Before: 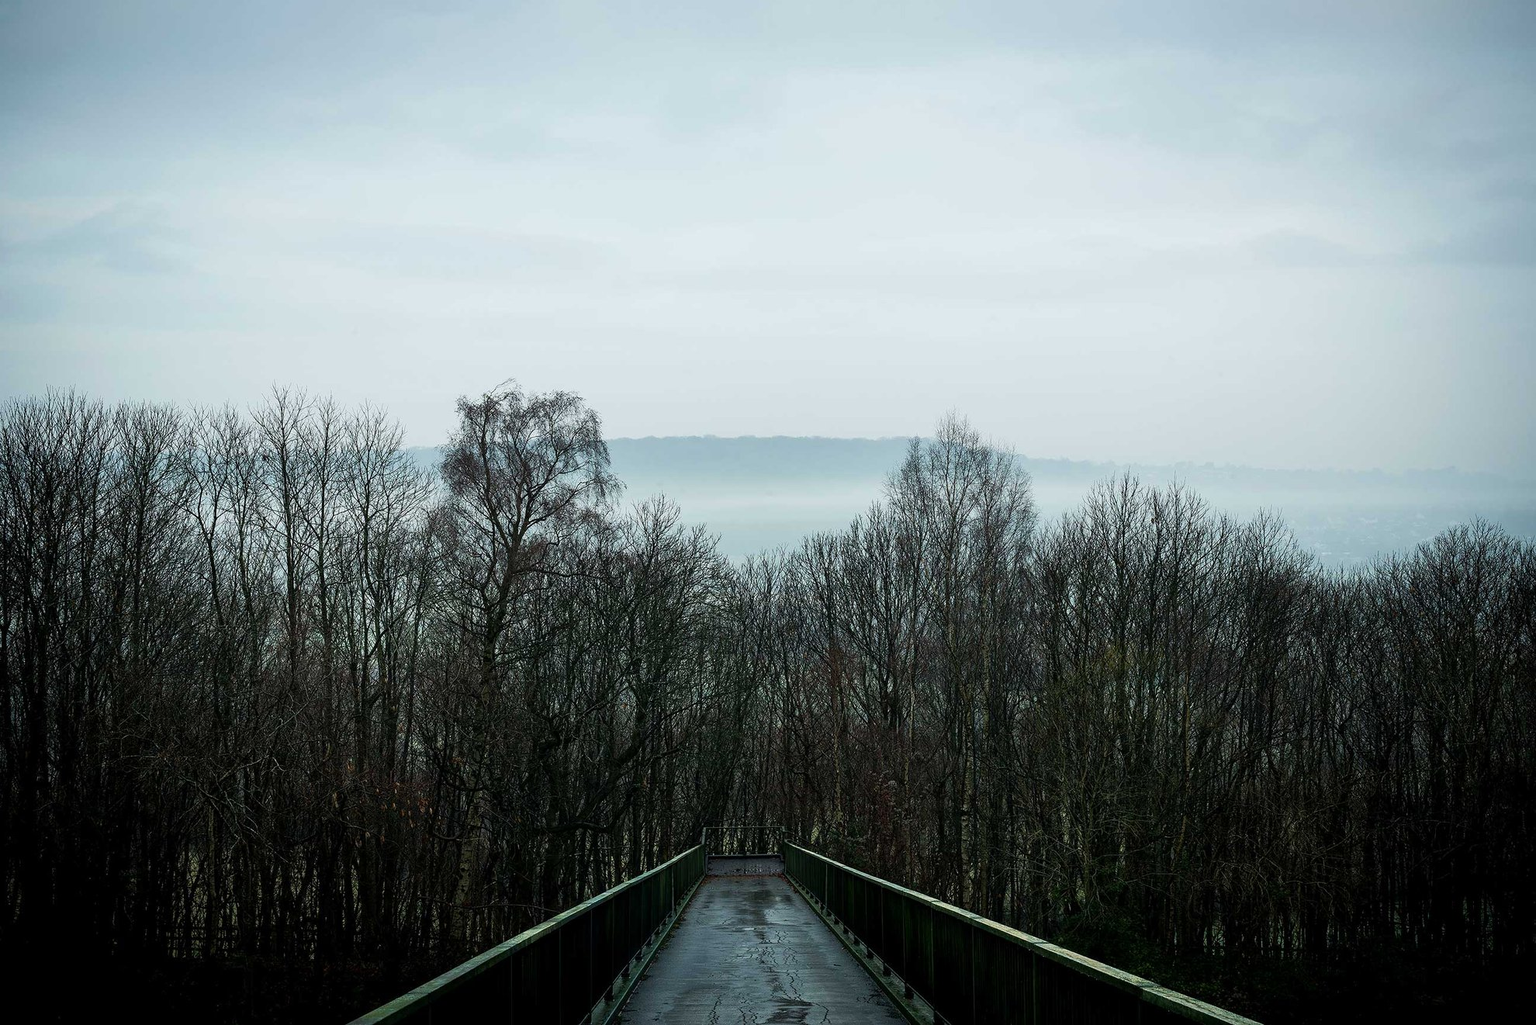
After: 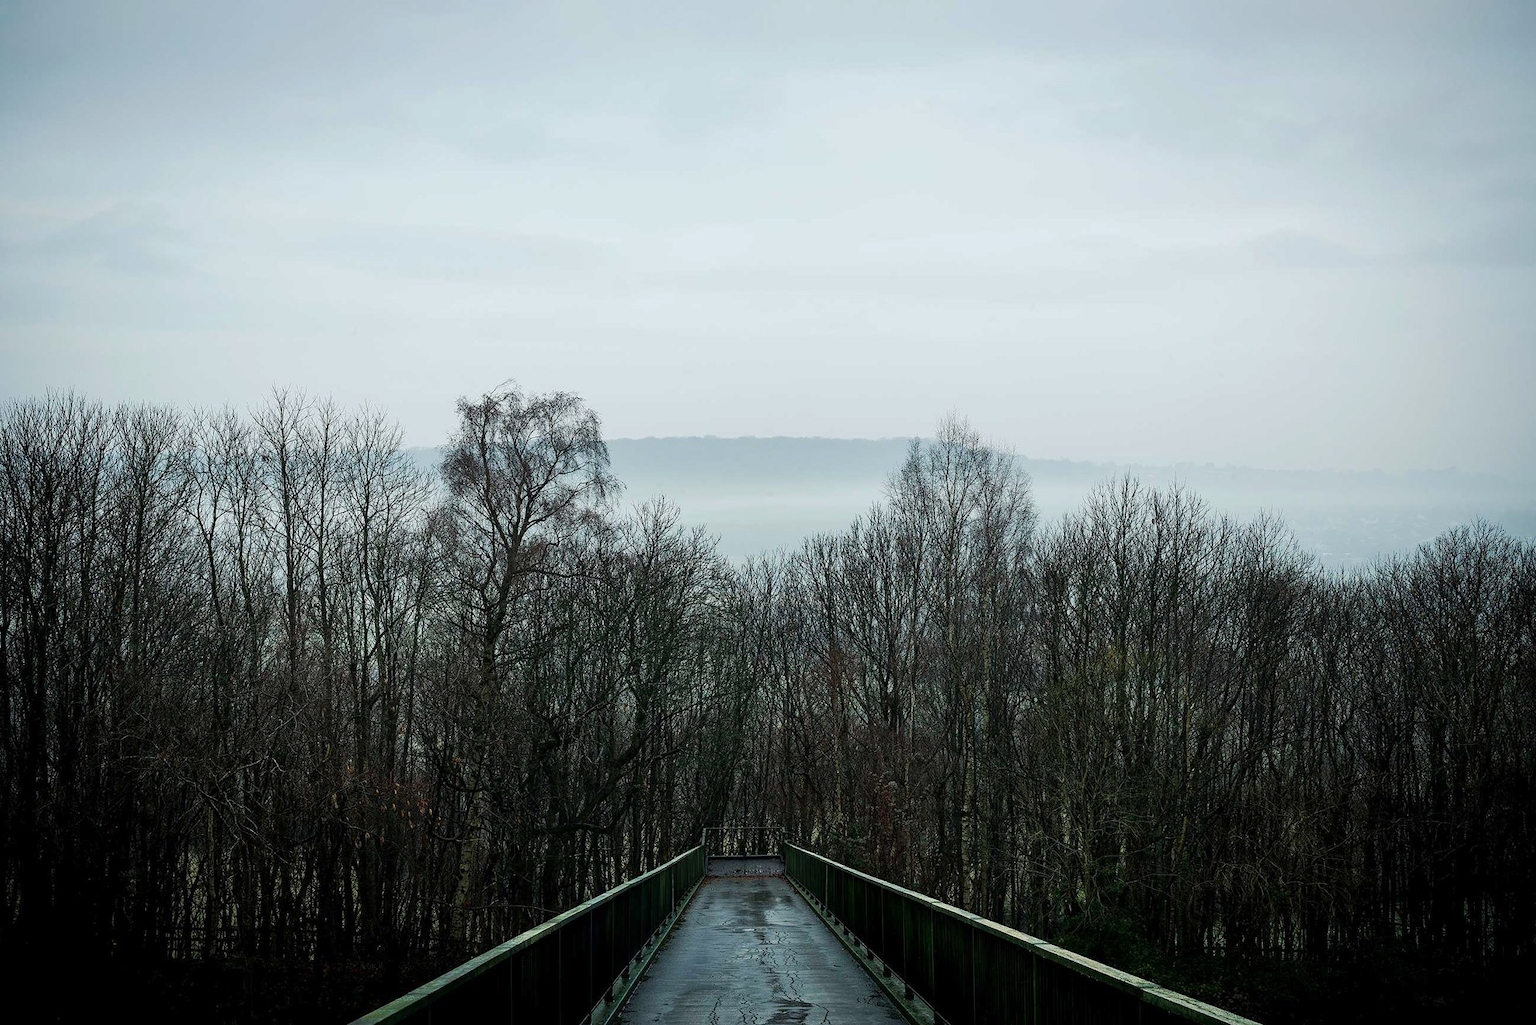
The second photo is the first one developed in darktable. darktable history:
crop and rotate: left 0.076%, bottom 0.005%
base curve: curves: ch0 [(0, 0) (0.262, 0.32) (0.722, 0.705) (1, 1)], preserve colors none
